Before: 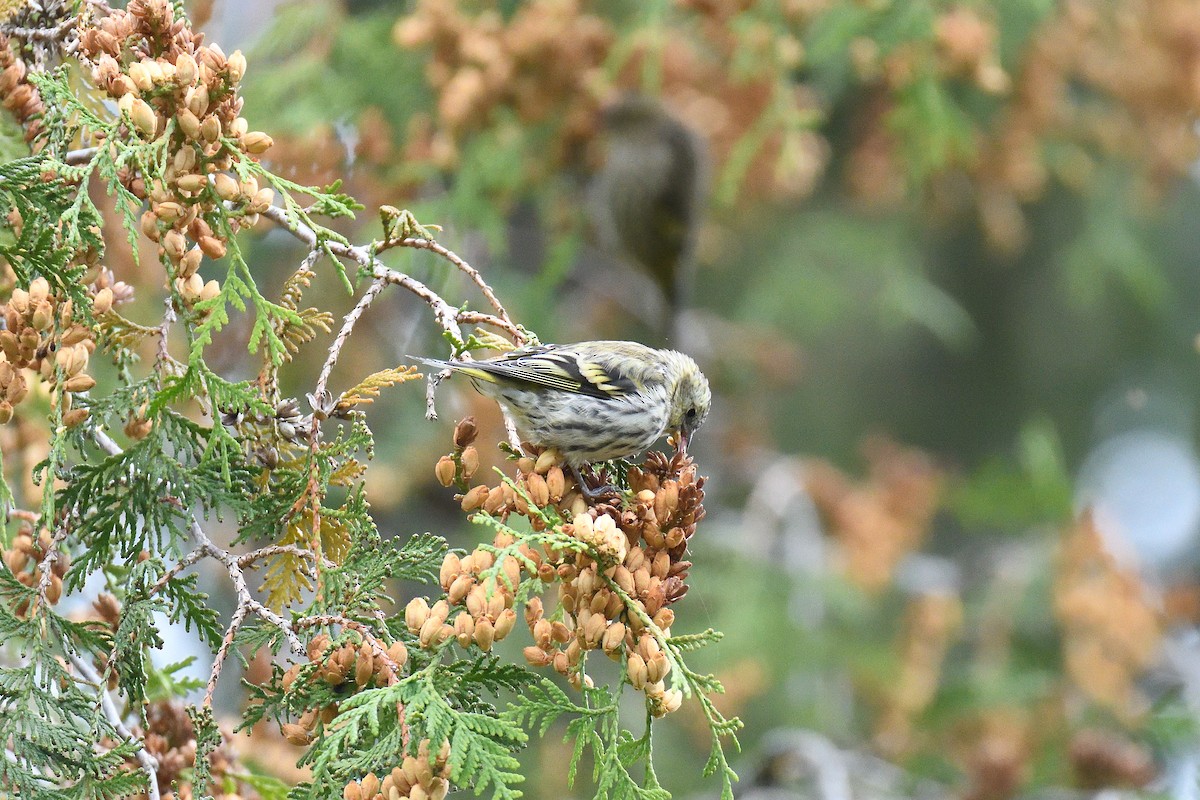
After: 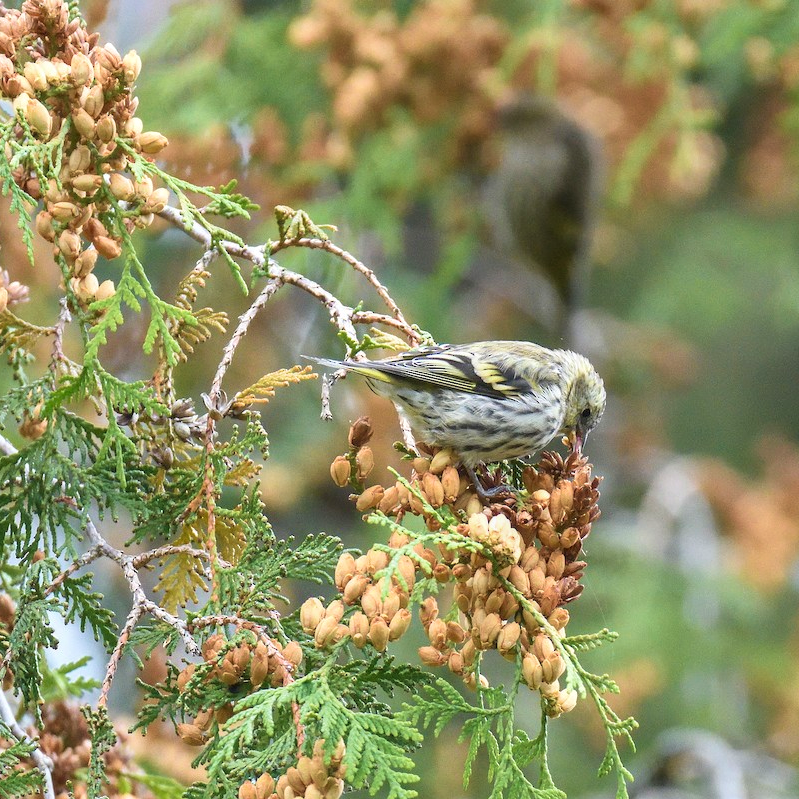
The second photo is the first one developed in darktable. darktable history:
local contrast: detail 115%
crop and rotate: left 8.786%, right 24.548%
velvia: on, module defaults
